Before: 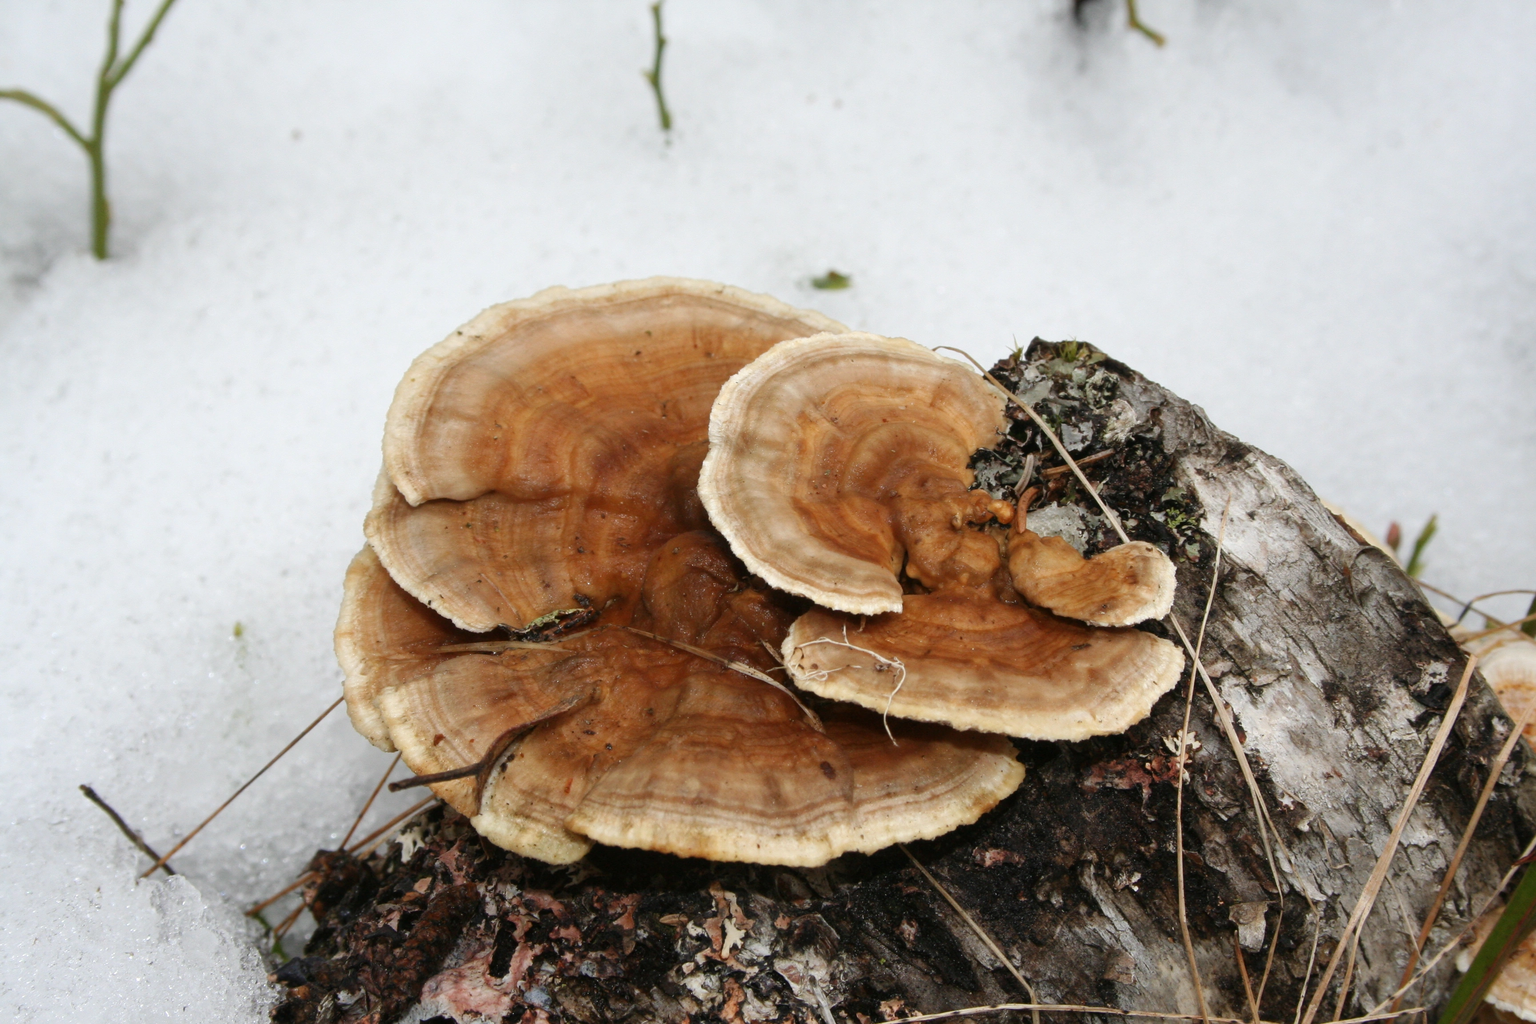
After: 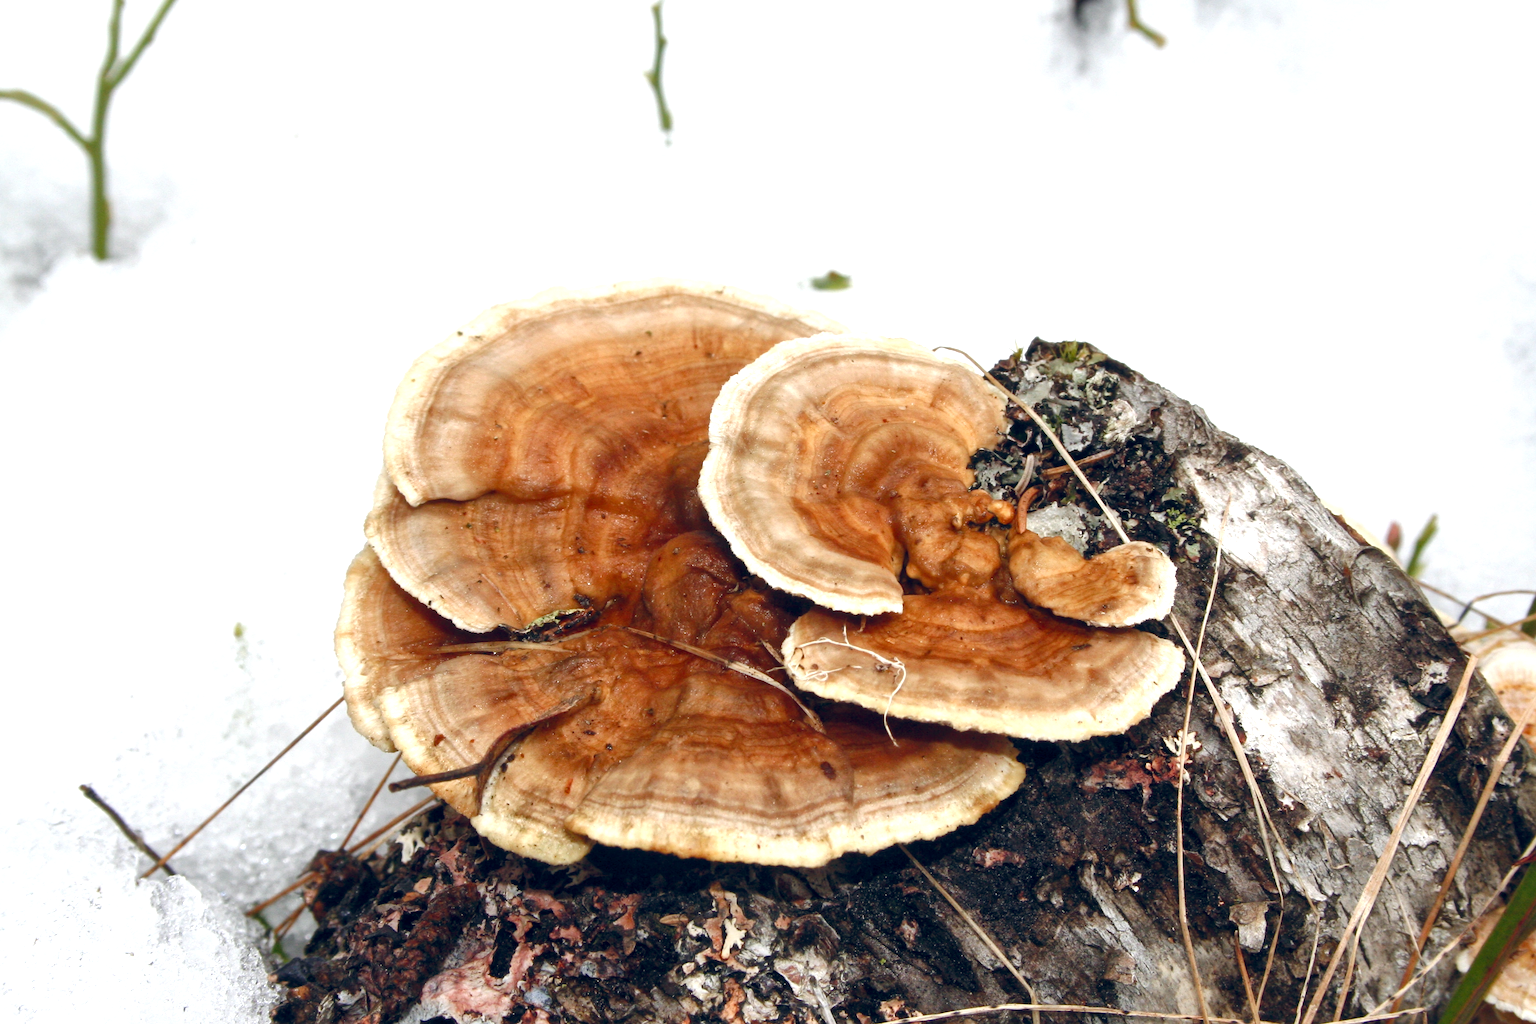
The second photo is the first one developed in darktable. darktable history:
contrast equalizer: octaves 7, y [[0.5 ×6], [0.5 ×6], [0.5, 0.5, 0.501, 0.545, 0.707, 0.863], [0 ×6], [0 ×6]]
local contrast: mode bilateral grid, contrast 19, coarseness 49, detail 132%, midtone range 0.2
exposure: black level correction 0, exposure 0.695 EV, compensate highlight preservation false
color balance rgb: power › hue 210.69°, global offset › chroma 0.134%, global offset › hue 253.78°, perceptual saturation grading › global saturation 20%, perceptual saturation grading › highlights -25.902%, perceptual saturation grading › shadows 24.313%
